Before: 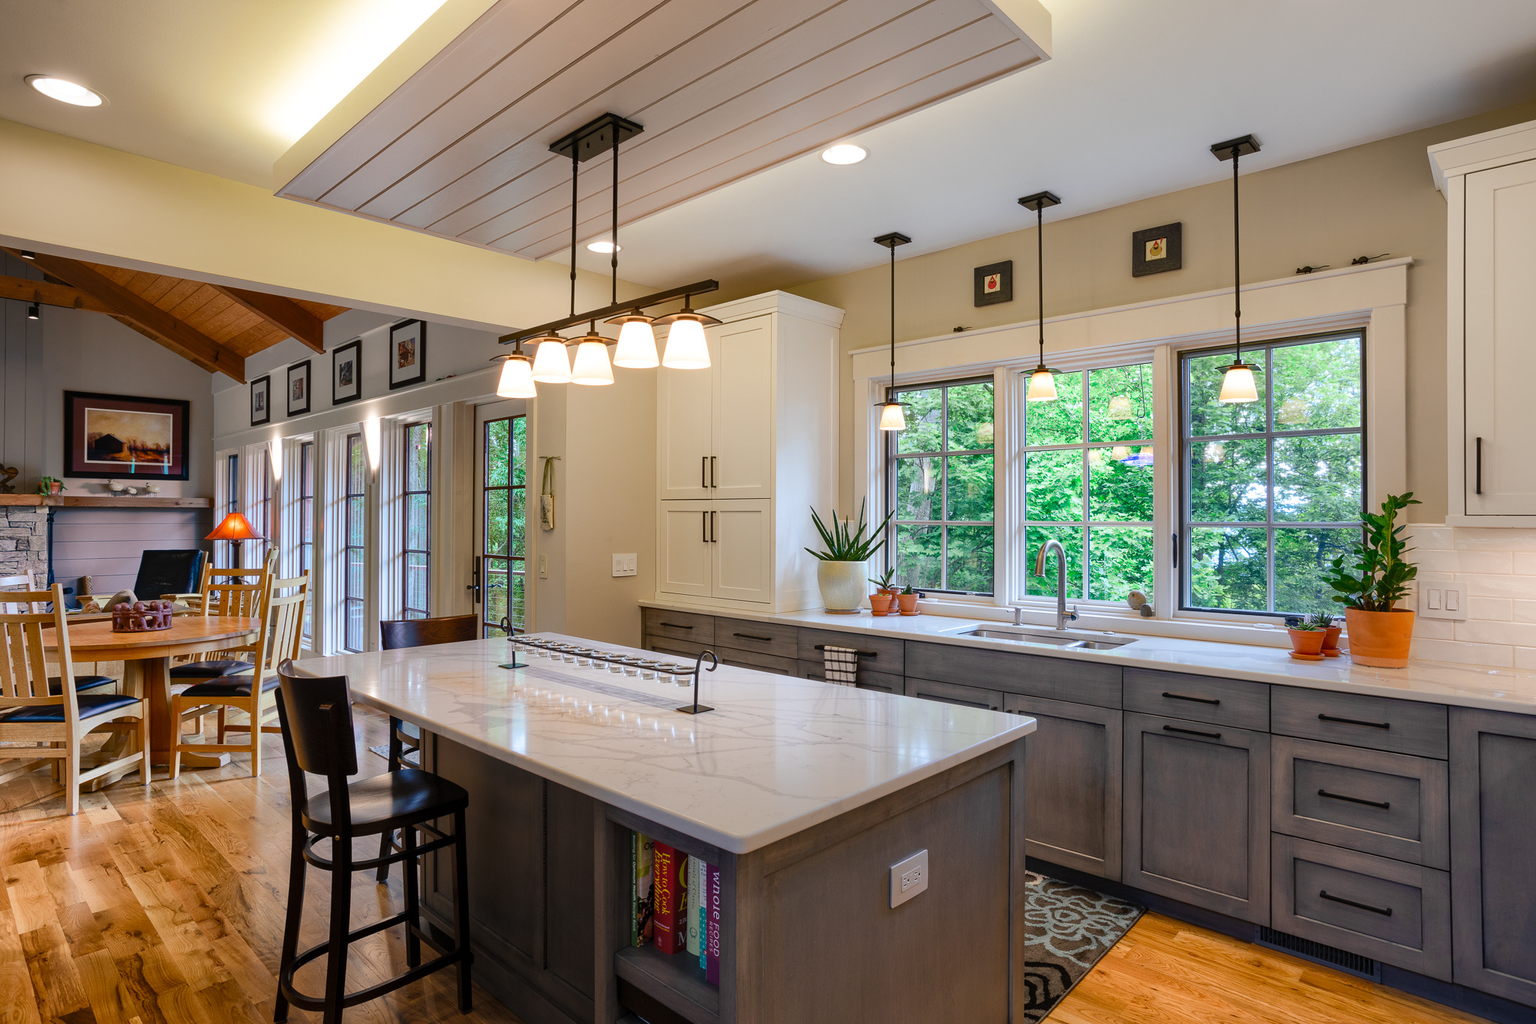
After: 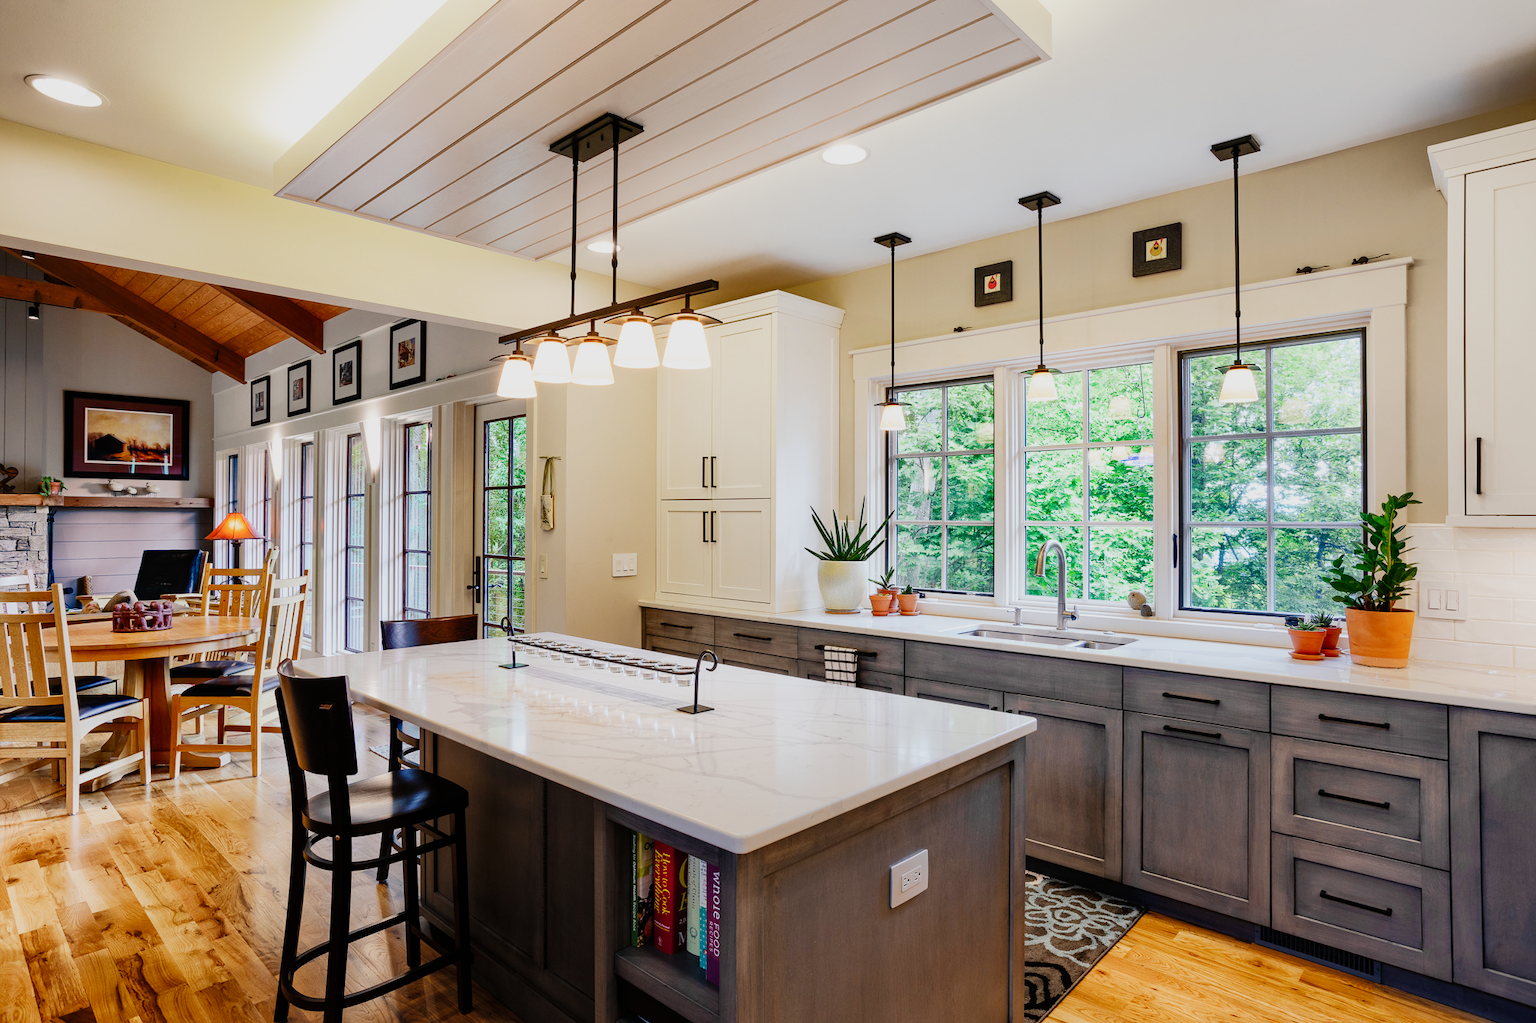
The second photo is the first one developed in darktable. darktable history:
exposure: exposure 0.574 EV, compensate highlight preservation false
sigmoid: skew -0.2, preserve hue 0%, red attenuation 0.1, red rotation 0.035, green attenuation 0.1, green rotation -0.017, blue attenuation 0.15, blue rotation -0.052, base primaries Rec2020
